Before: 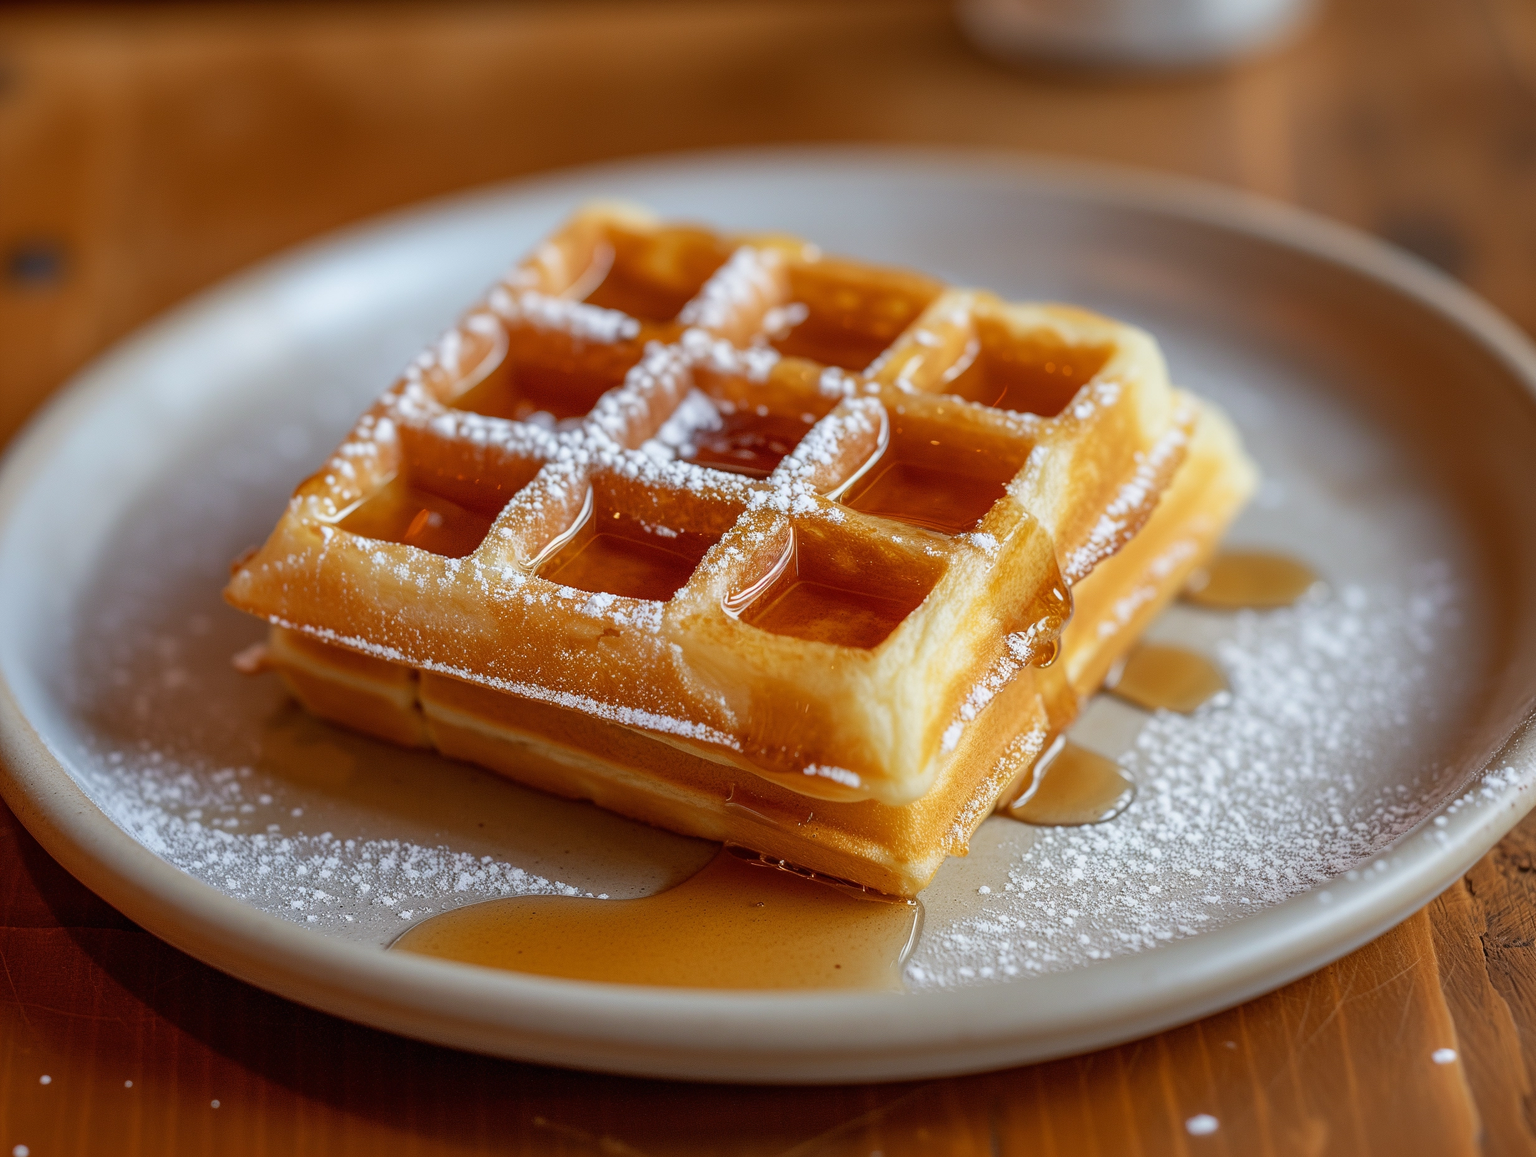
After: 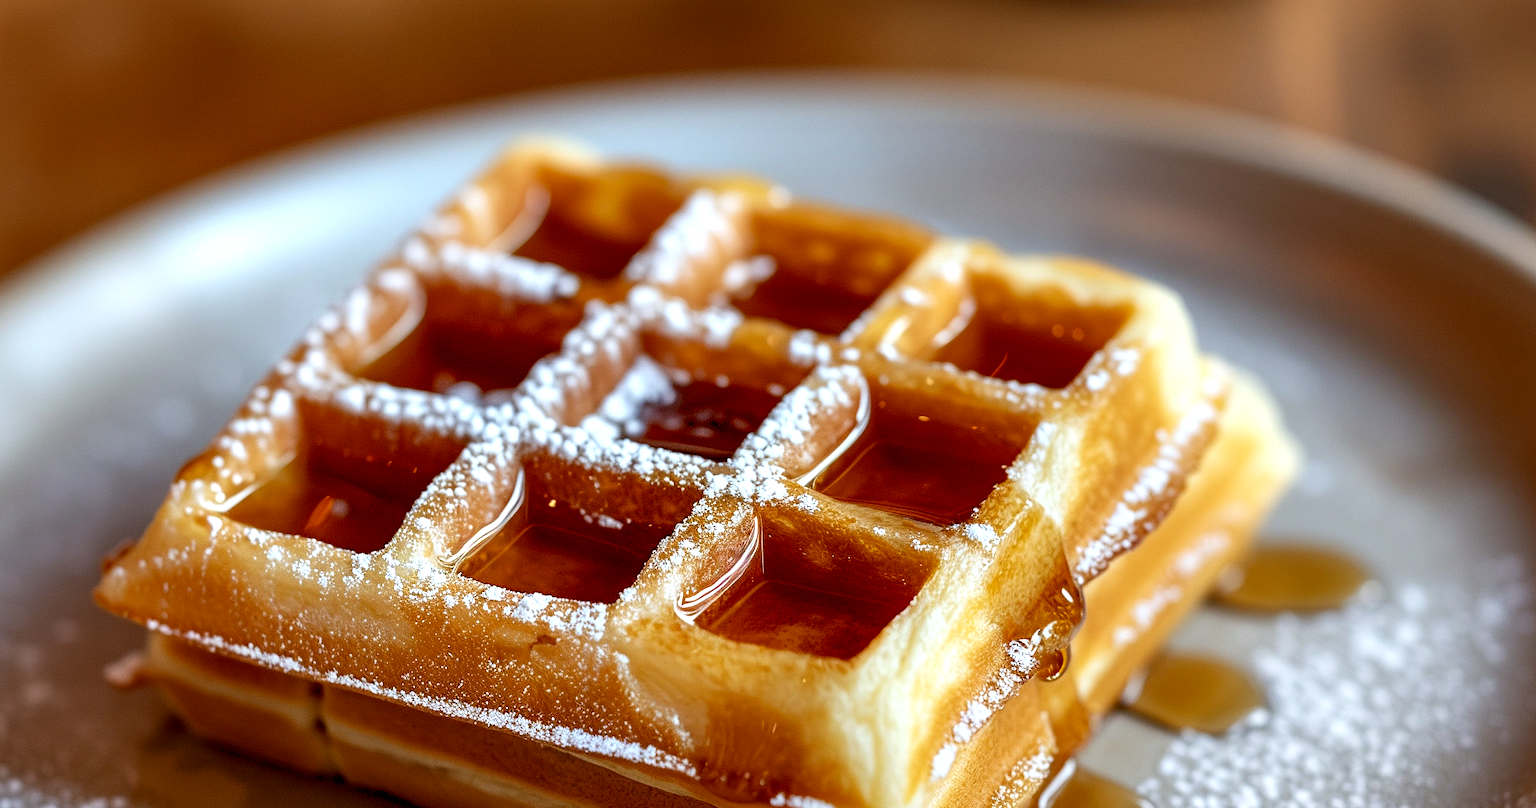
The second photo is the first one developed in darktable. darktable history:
crop and rotate: left 9.34%, top 7.307%, right 4.916%, bottom 32.765%
contrast equalizer: y [[0.6 ×6], [0.55 ×6], [0 ×6], [0 ×6], [0 ×6]]
